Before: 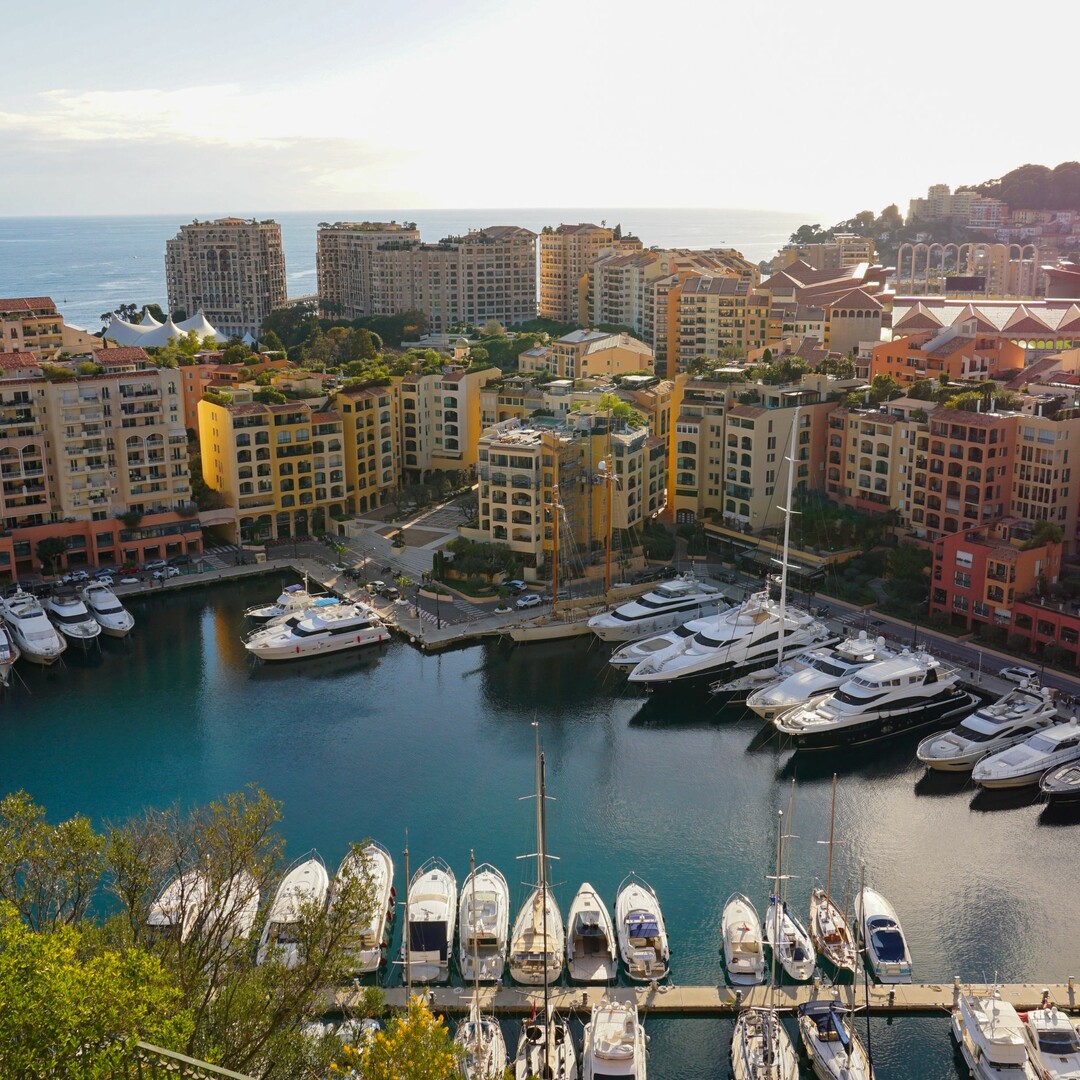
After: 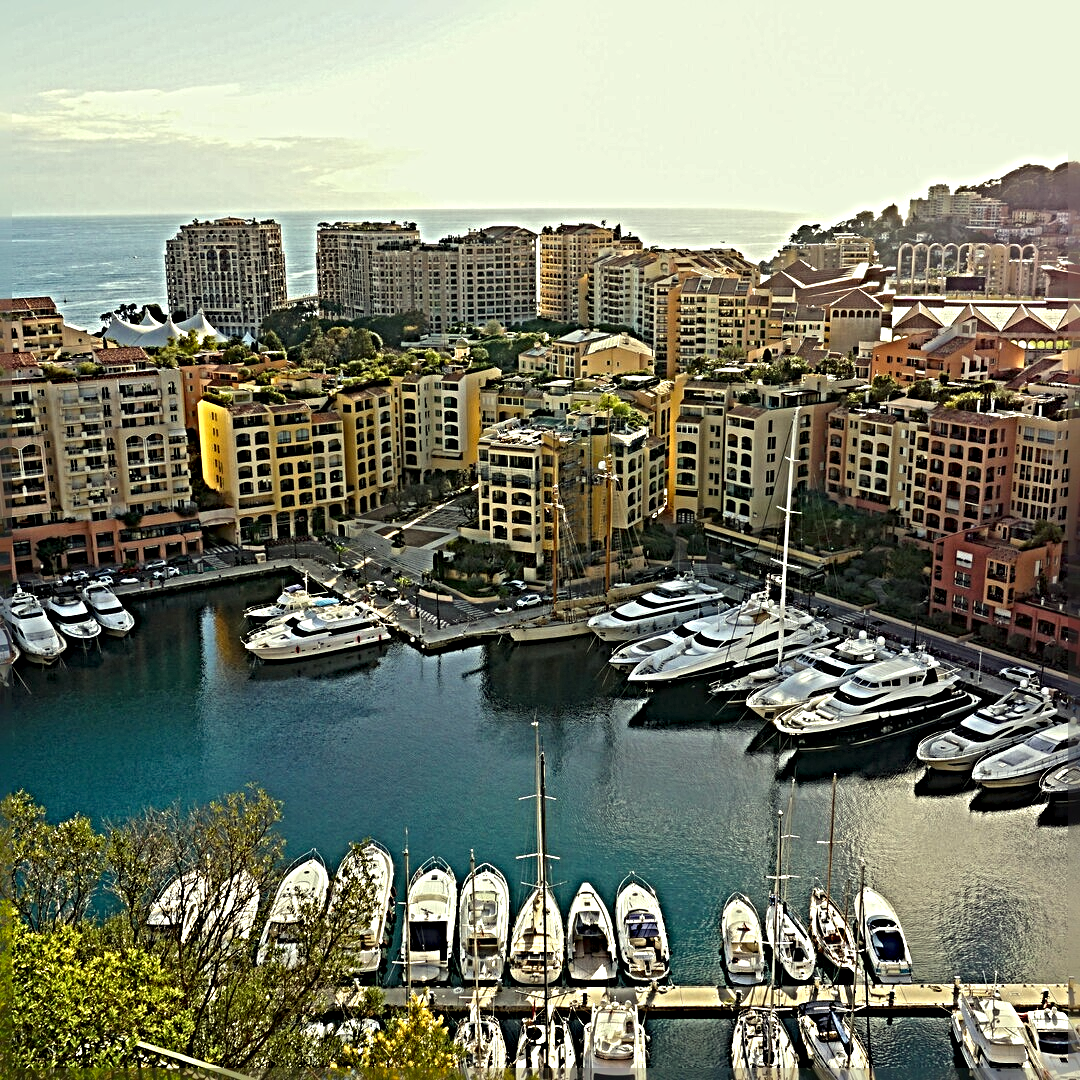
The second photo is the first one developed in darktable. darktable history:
sharpen: radius 6.3, amount 1.8, threshold 0
color correction: highlights a* -5.94, highlights b* 11.19
